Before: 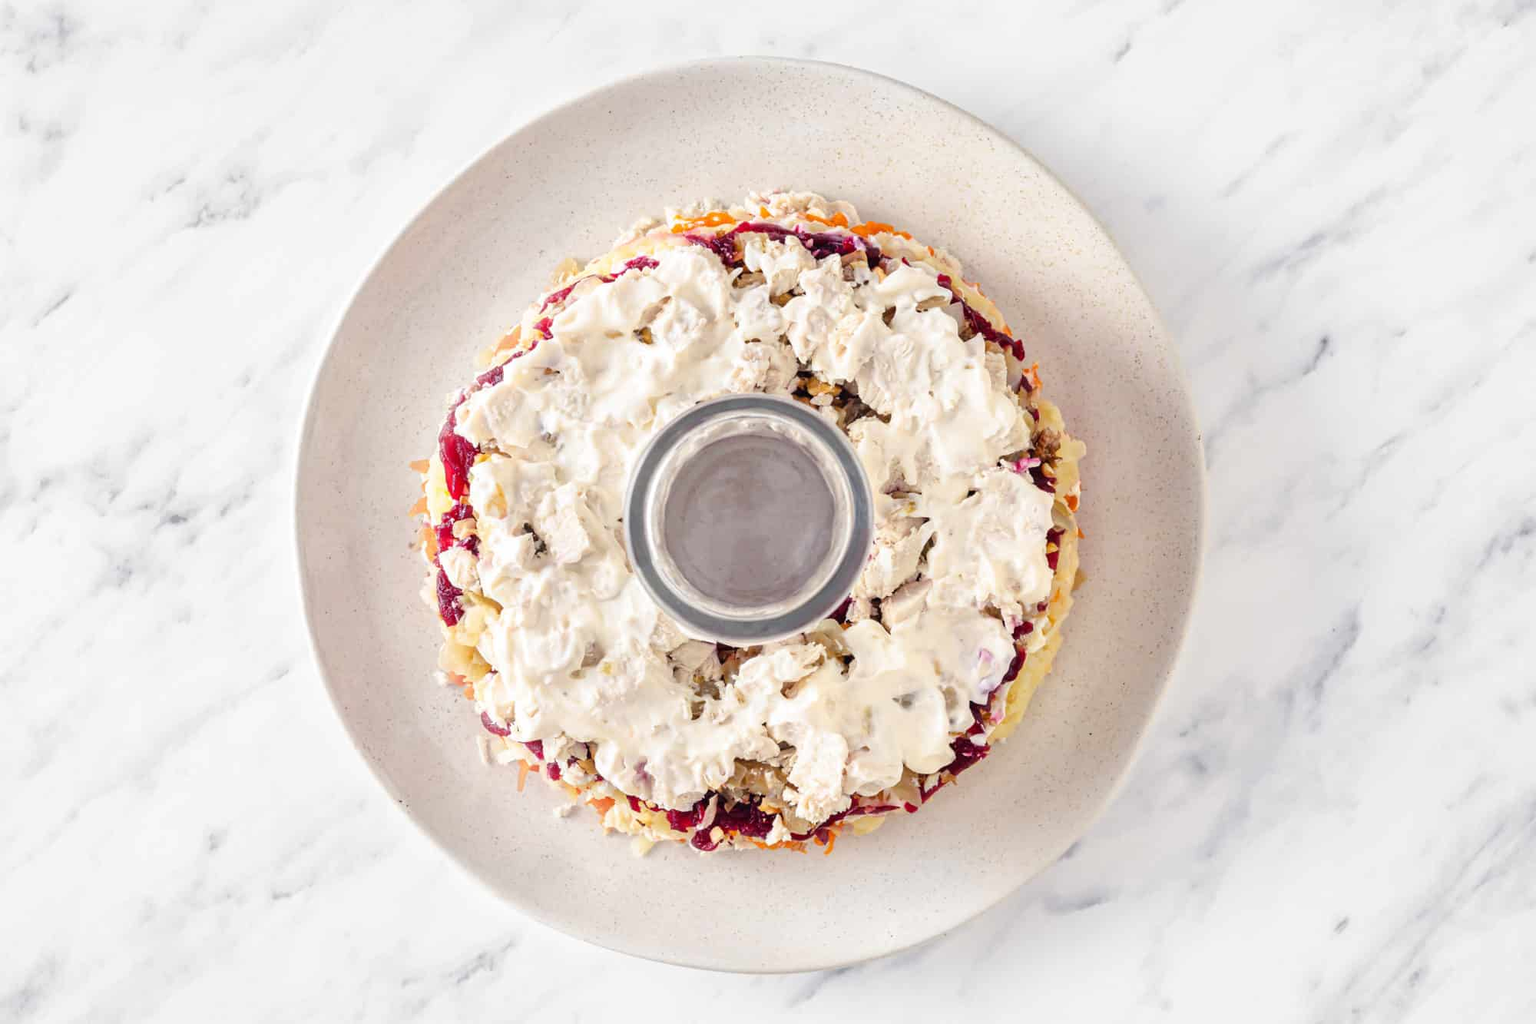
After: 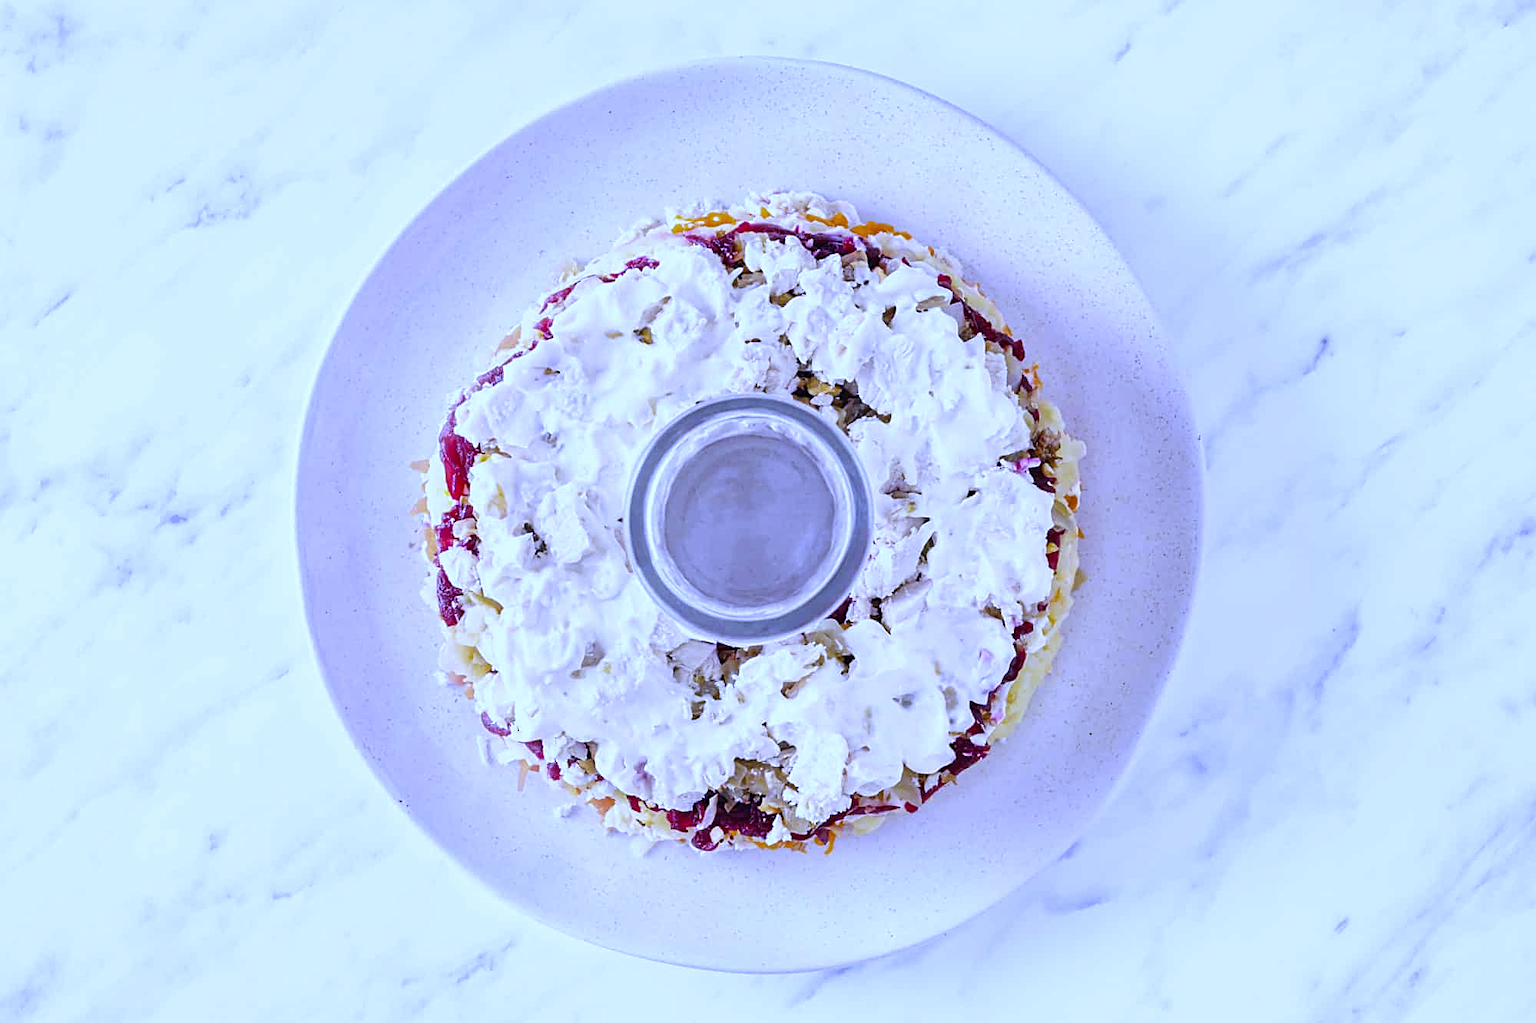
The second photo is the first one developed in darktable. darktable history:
sharpen: on, module defaults
color correction: highlights a* 5.81, highlights b* 4.84
white balance: red 0.766, blue 1.537
